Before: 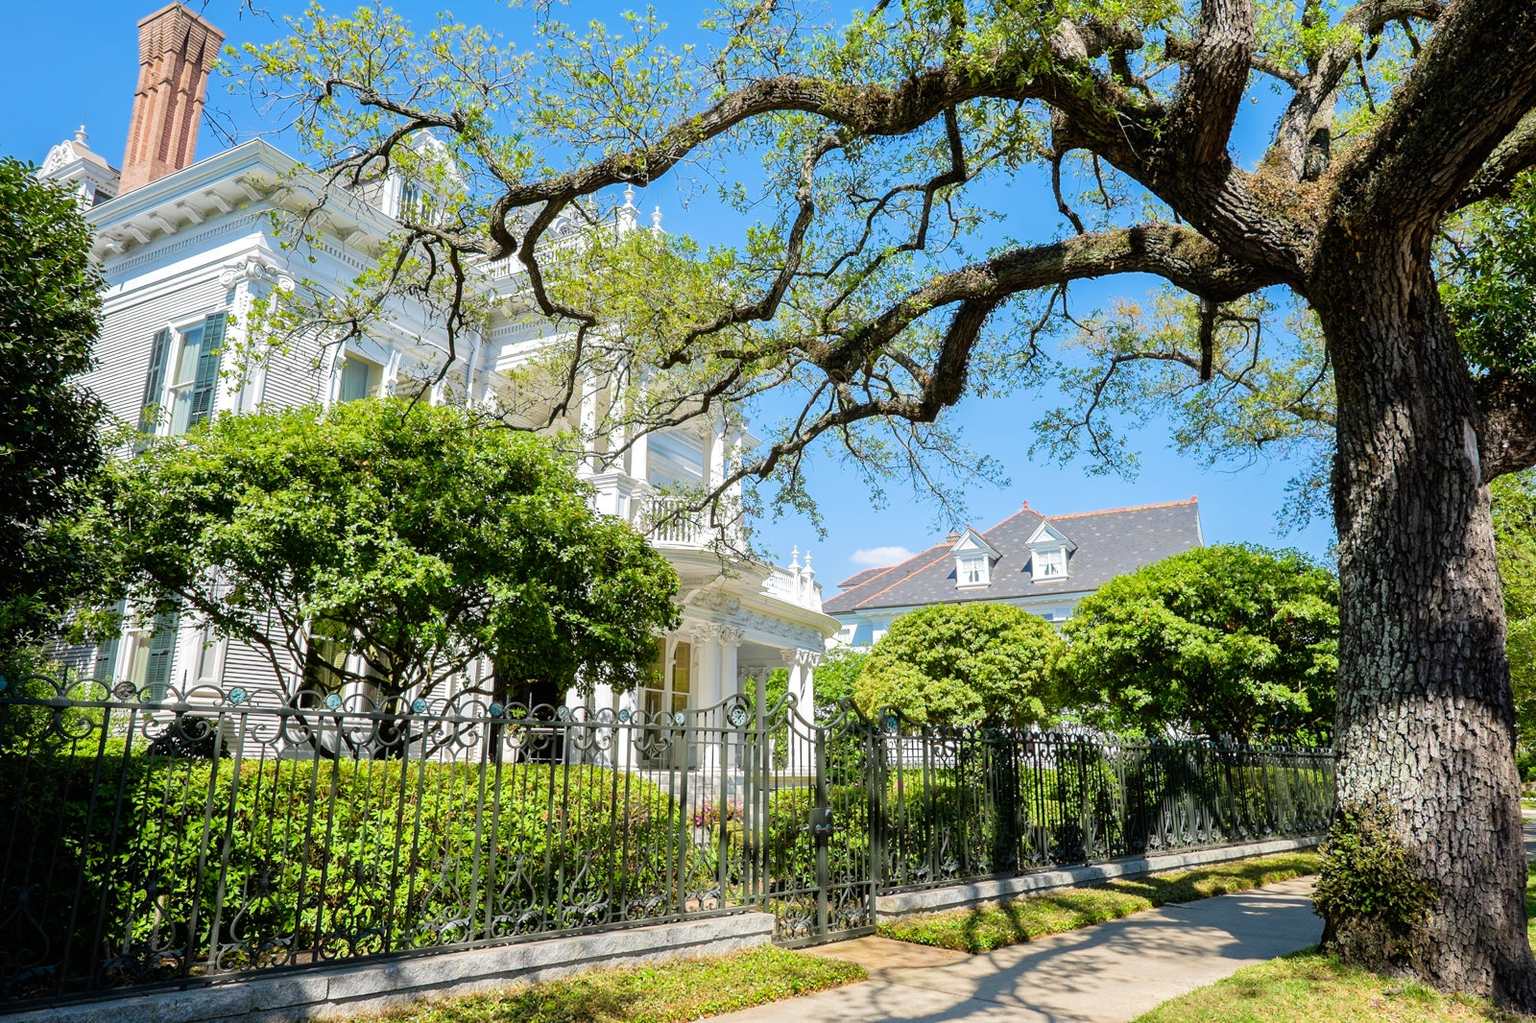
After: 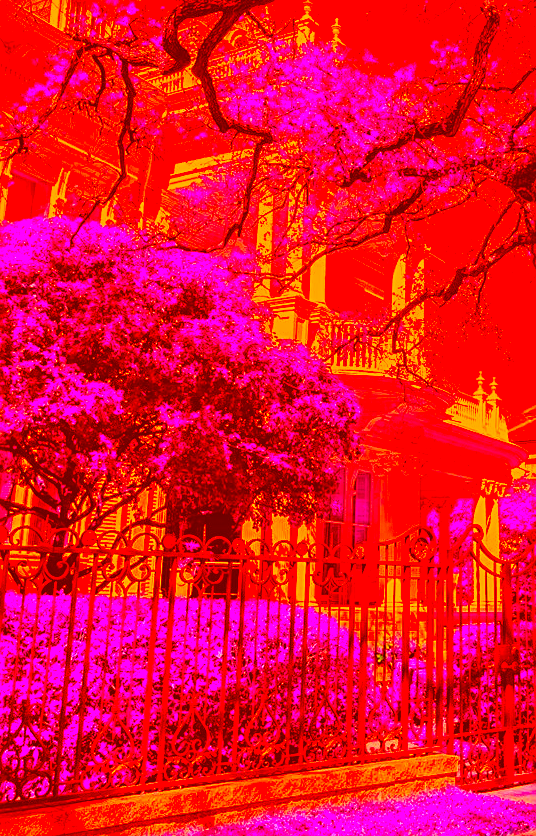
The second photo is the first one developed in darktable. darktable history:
tone equalizer: -7 EV 0.13 EV, smoothing diameter 25%, edges refinement/feathering 10, preserve details guided filter
velvia: on, module defaults
color correction: highlights a* -39.68, highlights b* -40, shadows a* -40, shadows b* -40, saturation -3
shadows and highlights: soften with gaussian
sharpen: on, module defaults
crop and rotate: left 21.77%, top 18.528%, right 44.676%, bottom 2.997%
local contrast: detail 130%
color calibration: illuminant as shot in camera, x 0.358, y 0.373, temperature 4628.91 K
